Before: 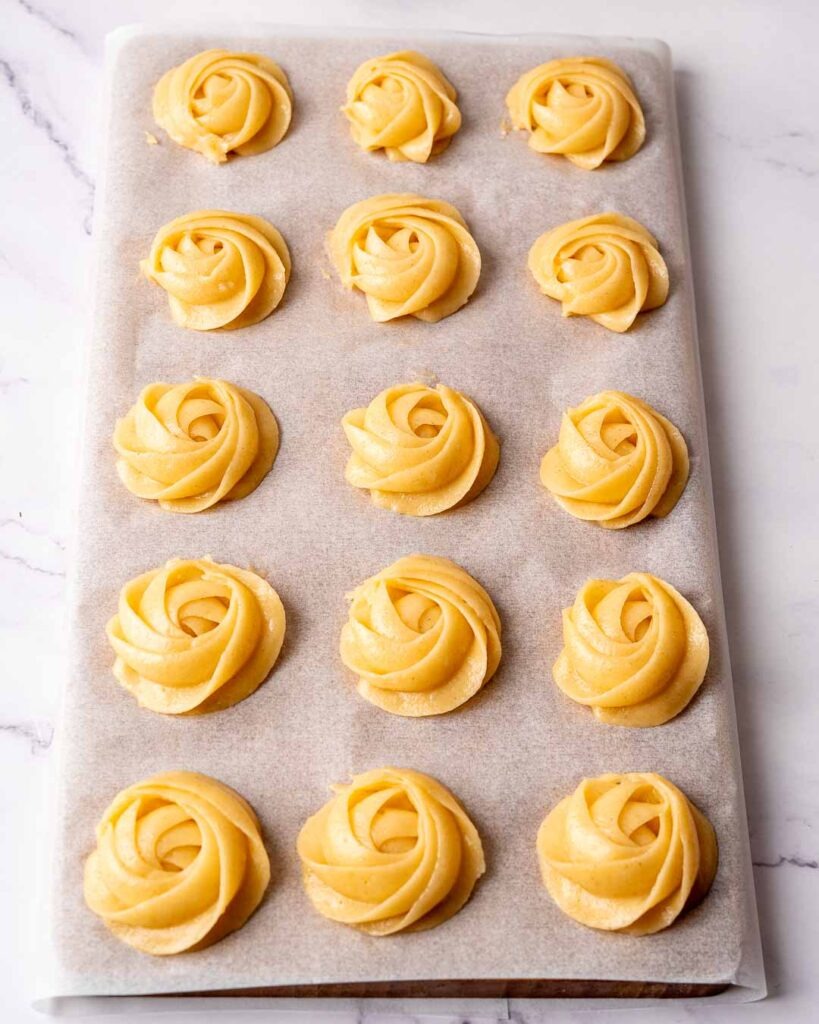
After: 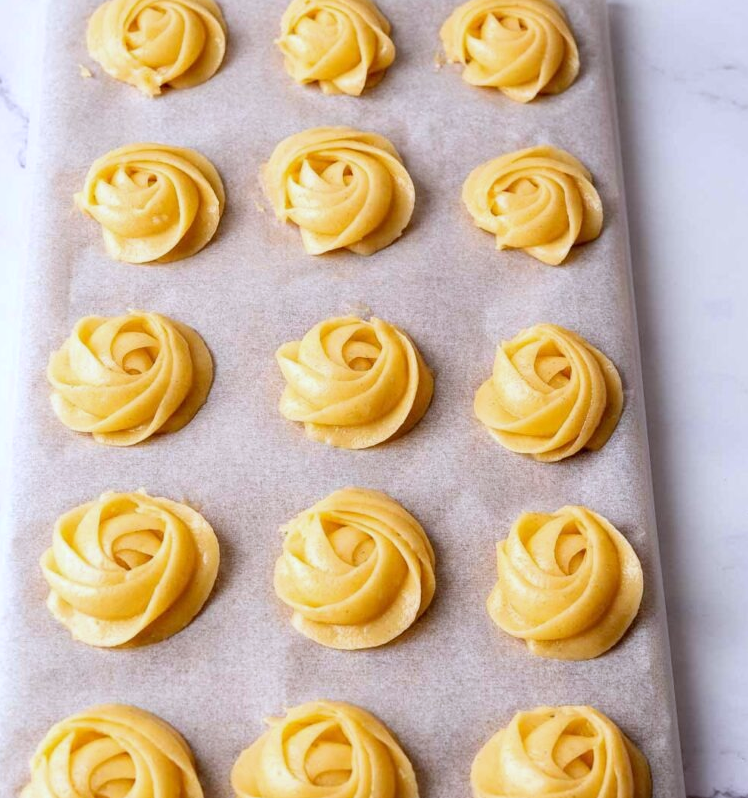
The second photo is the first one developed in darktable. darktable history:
white balance: red 0.954, blue 1.079
crop: left 8.155%, top 6.611%, bottom 15.385%
